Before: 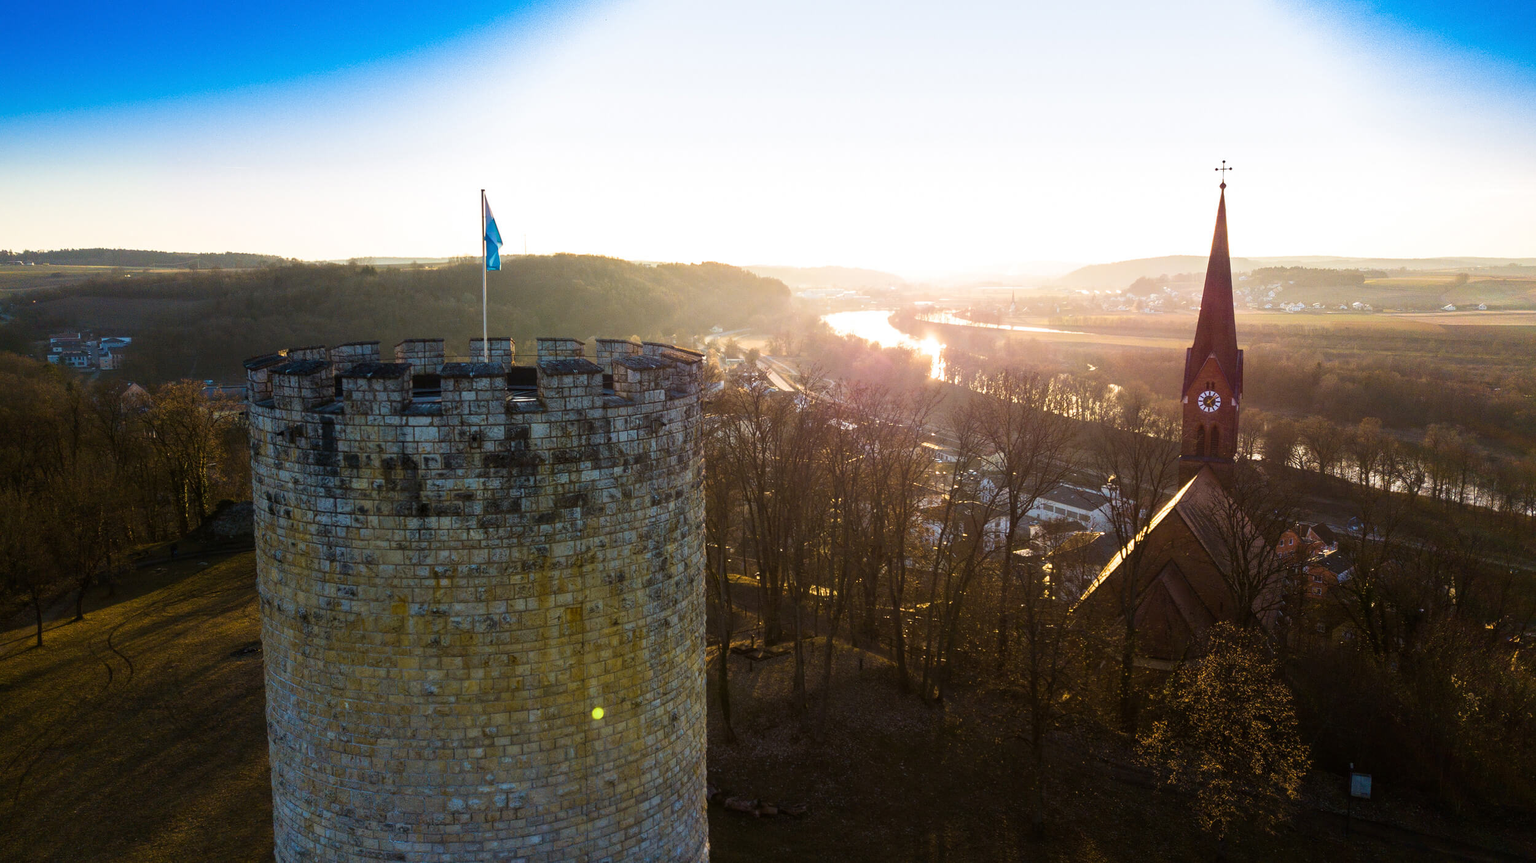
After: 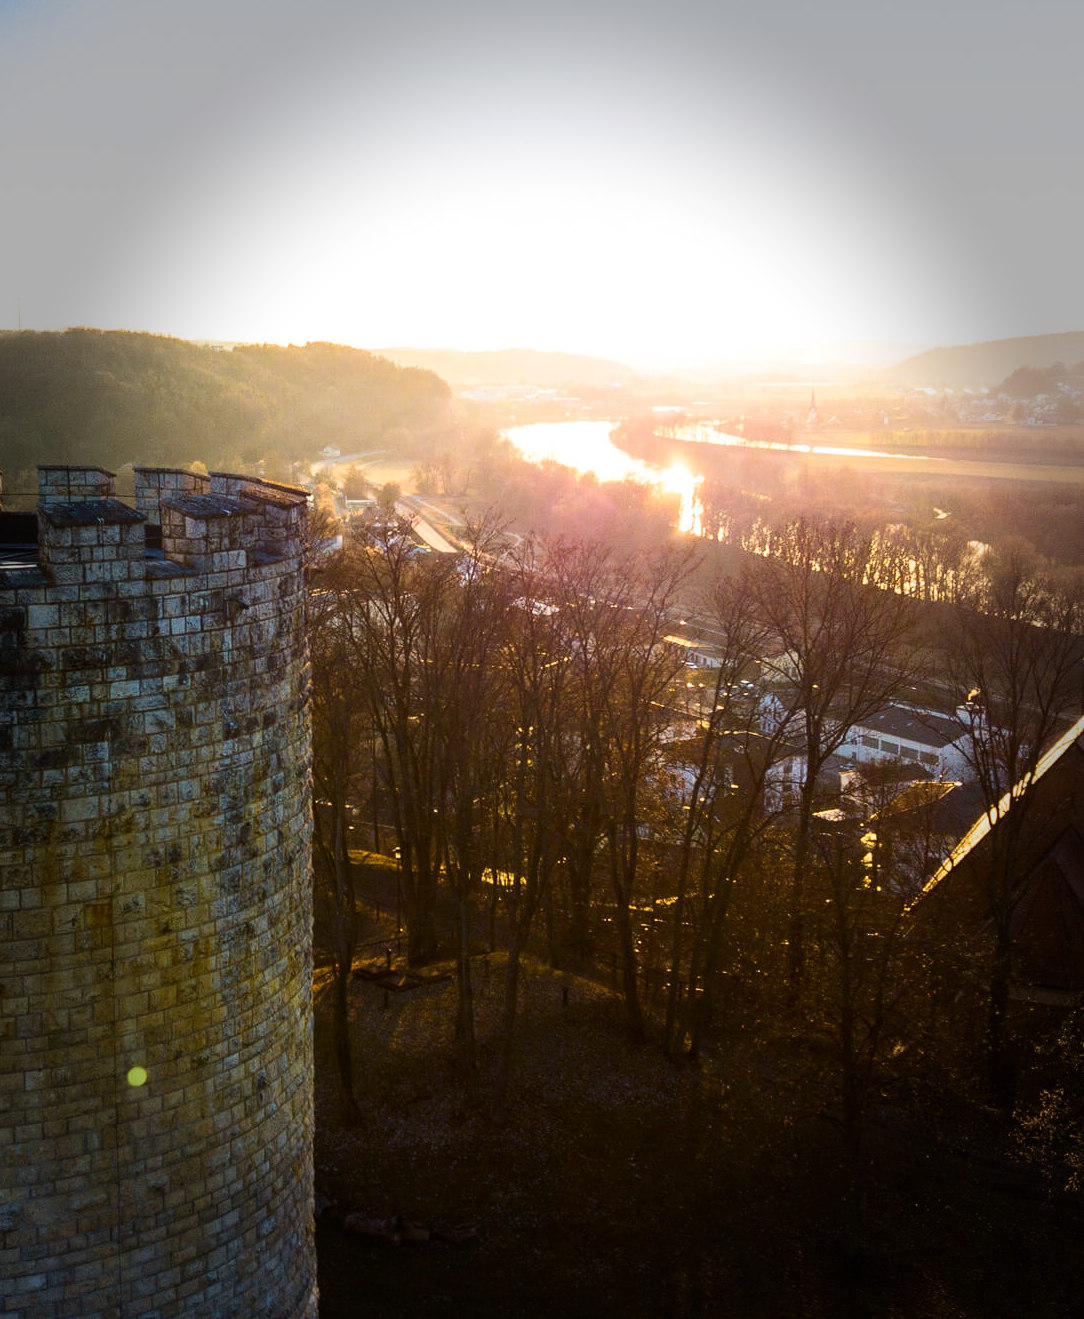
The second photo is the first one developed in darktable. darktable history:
contrast brightness saturation: contrast 0.16, saturation 0.32
crop: left 33.452%, top 6.025%, right 23.155%
vignetting: fall-off start 66.7%, fall-off radius 39.74%, brightness -0.576, saturation -0.258, automatic ratio true, width/height ratio 0.671, dithering 16-bit output
